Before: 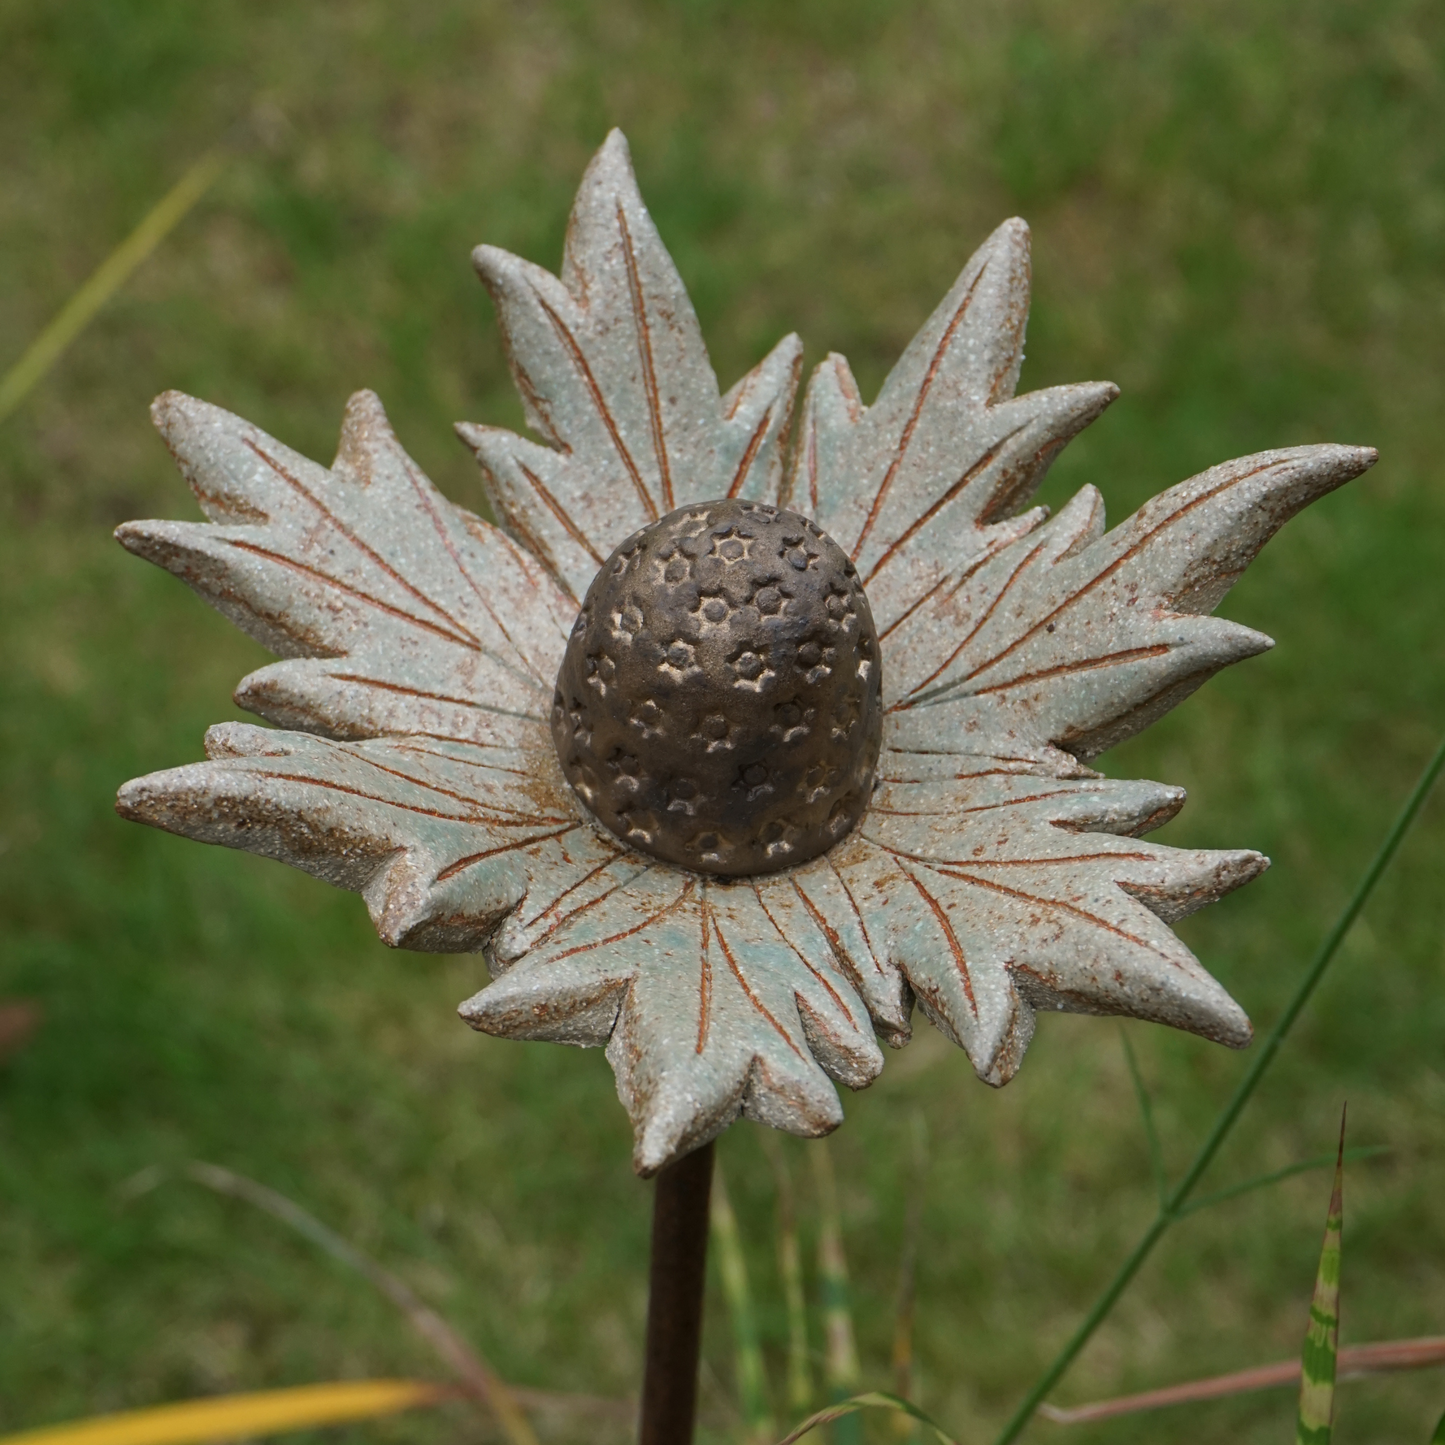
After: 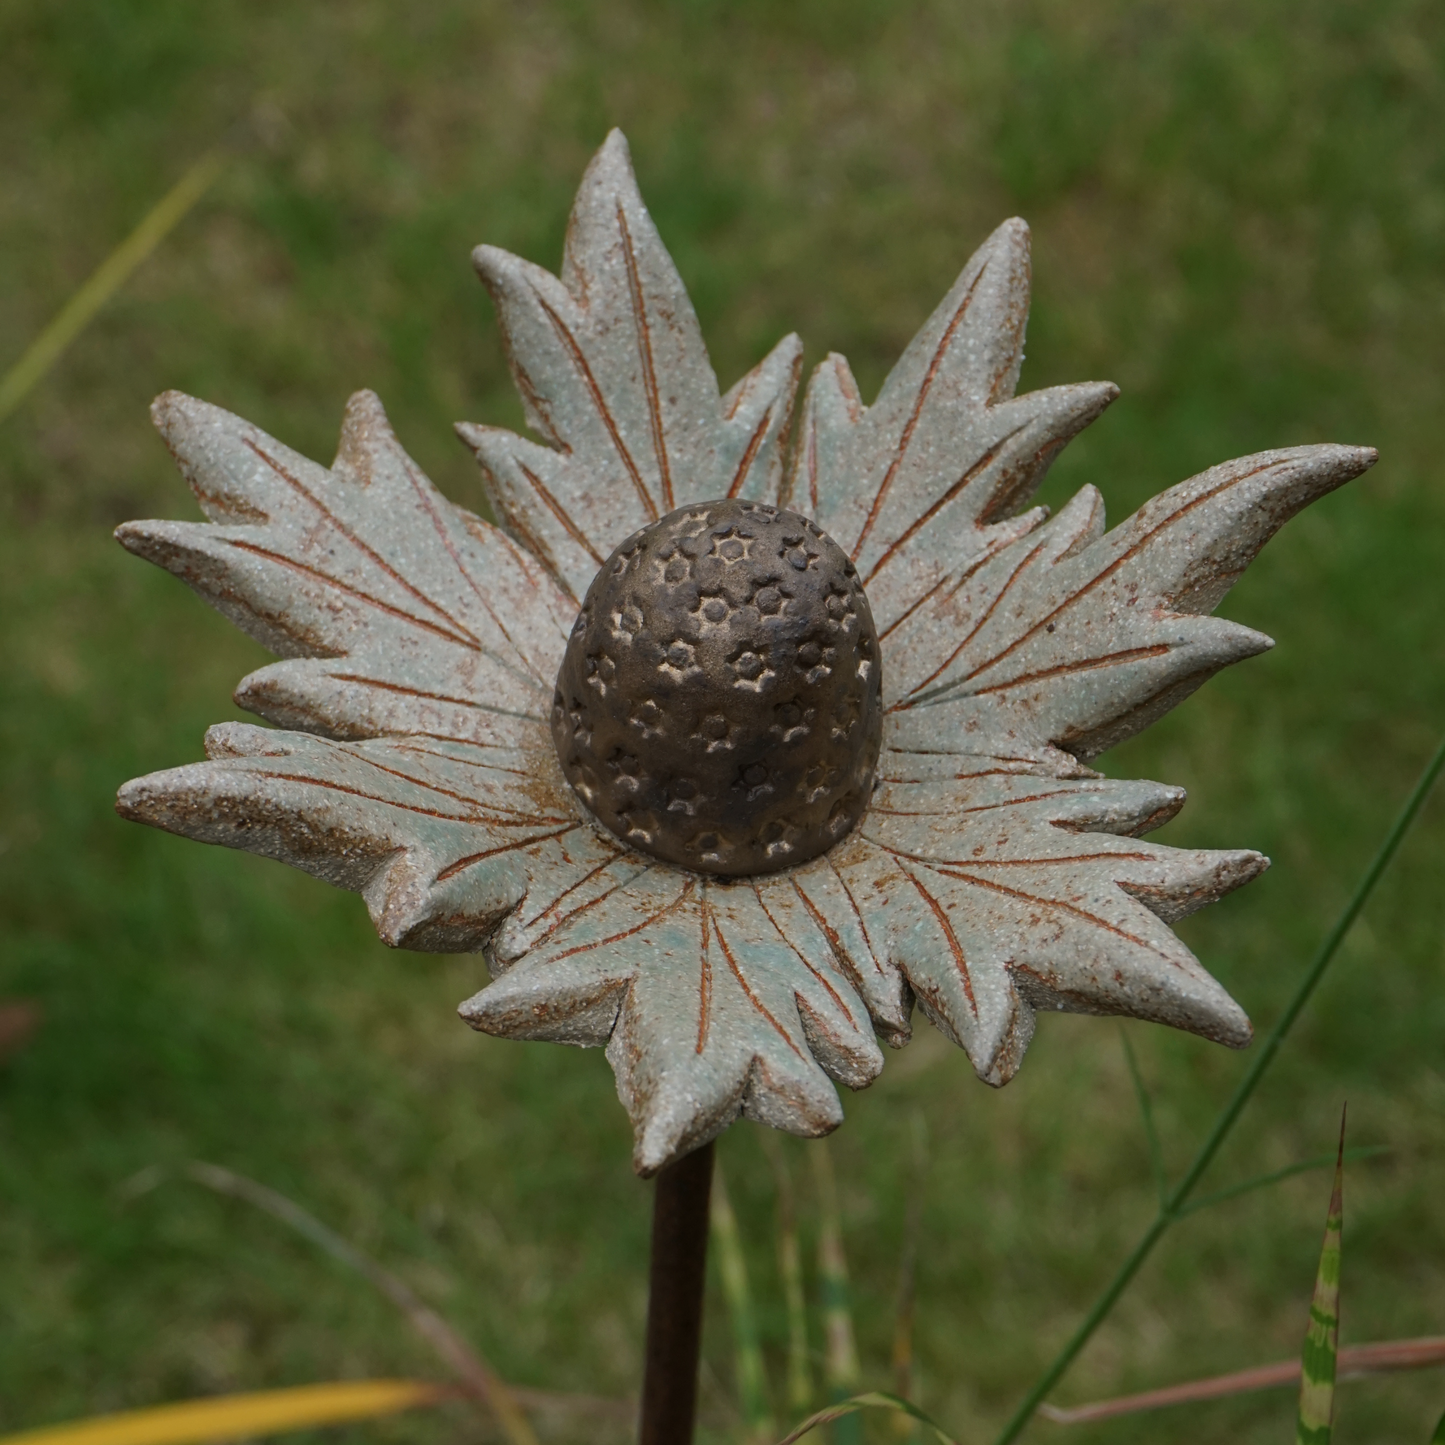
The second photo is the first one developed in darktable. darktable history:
exposure: exposure -0.362 EV, compensate highlight preservation false
